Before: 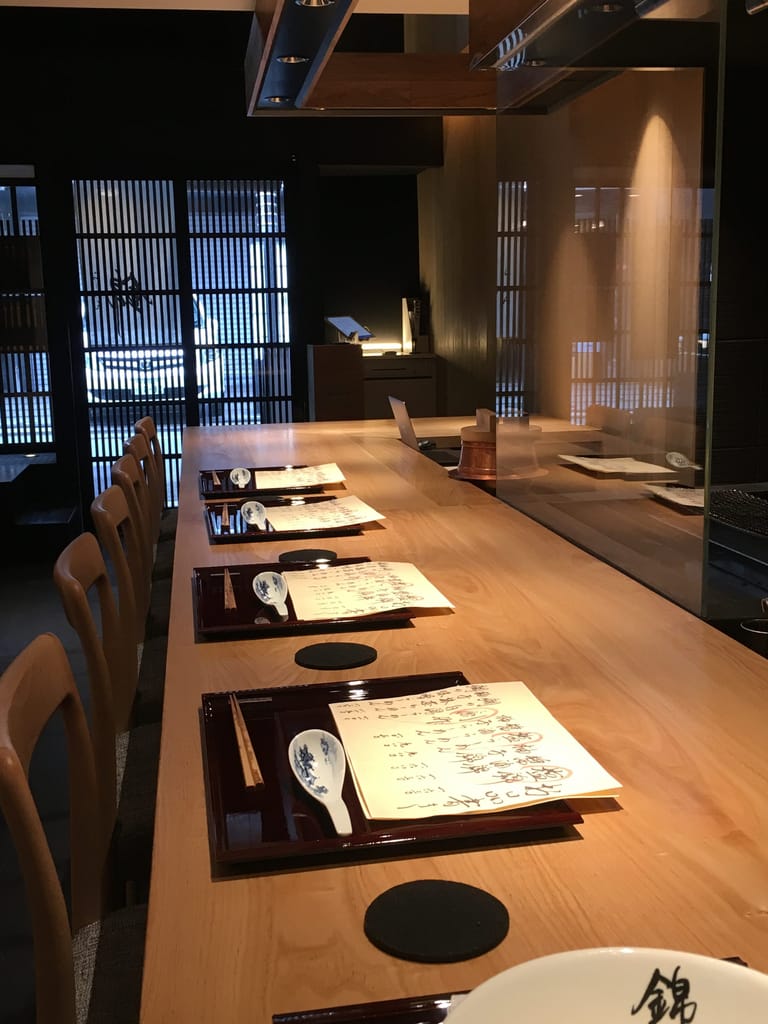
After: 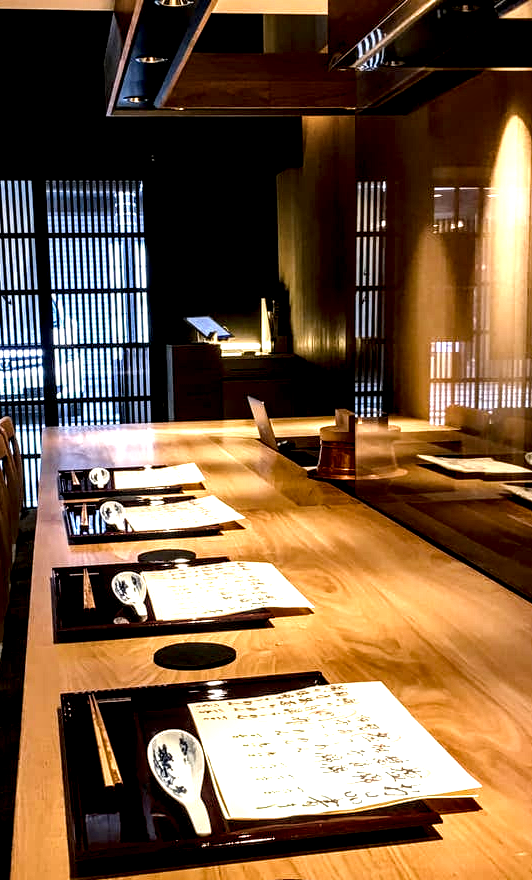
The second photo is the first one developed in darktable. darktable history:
crop: left 18.479%, right 12.2%, bottom 13.971%
local contrast: highlights 115%, shadows 42%, detail 293%
color balance rgb: perceptual saturation grading › global saturation 35%, perceptual saturation grading › highlights -25%, perceptual saturation grading › shadows 50%
